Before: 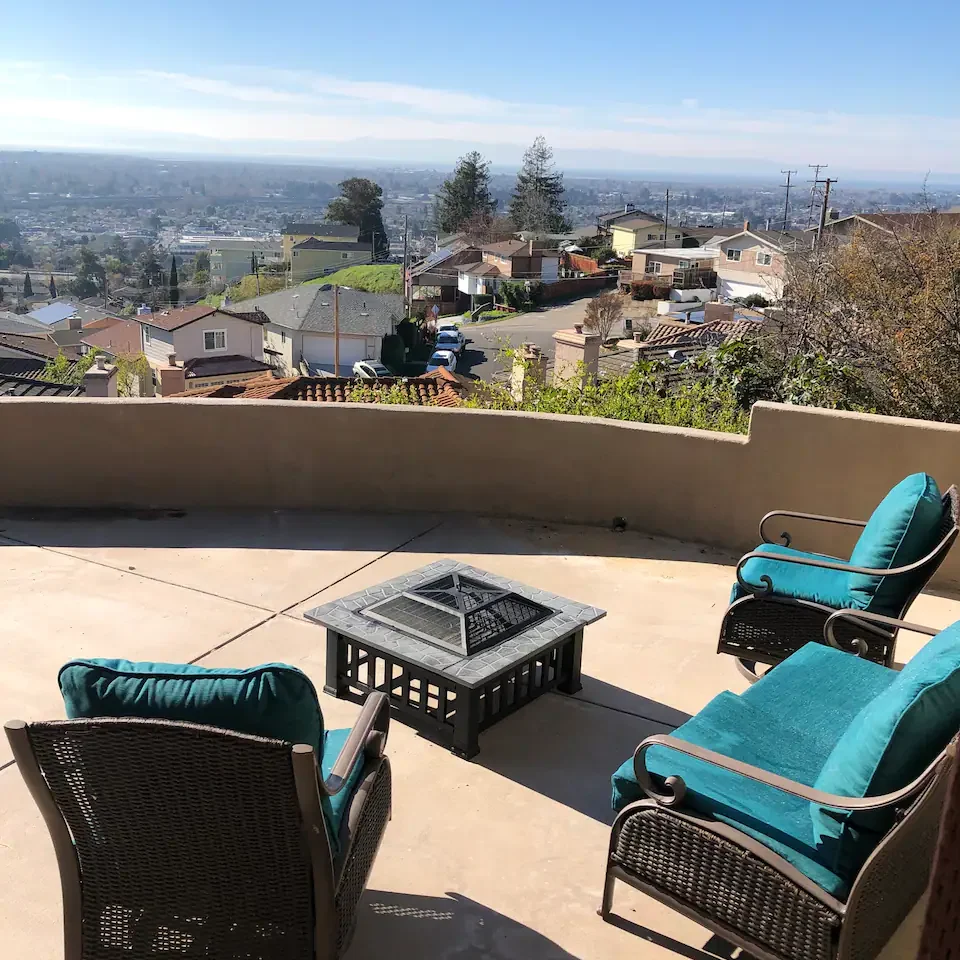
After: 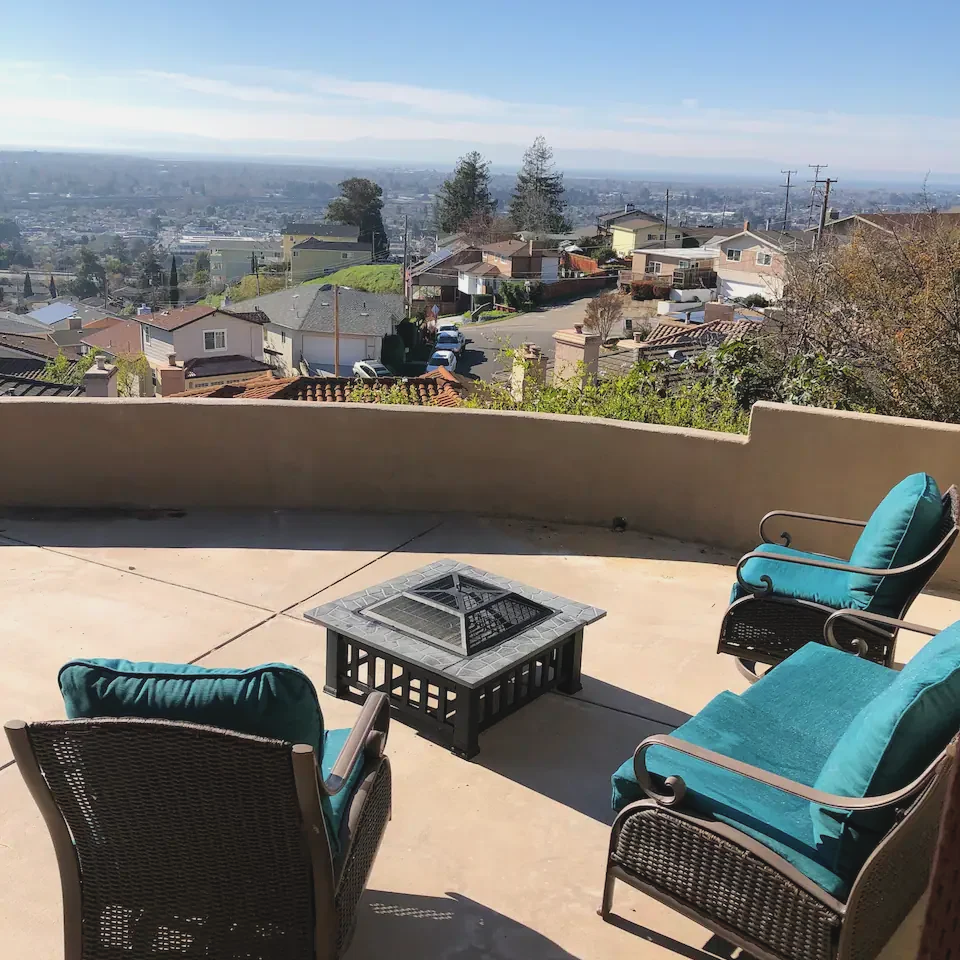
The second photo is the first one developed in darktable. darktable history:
contrast brightness saturation: contrast -0.098, saturation -0.099
color zones: curves: ch1 [(0, 0.525) (0.143, 0.556) (0.286, 0.52) (0.429, 0.5) (0.571, 0.5) (0.714, 0.5) (0.857, 0.503) (1, 0.525)]
